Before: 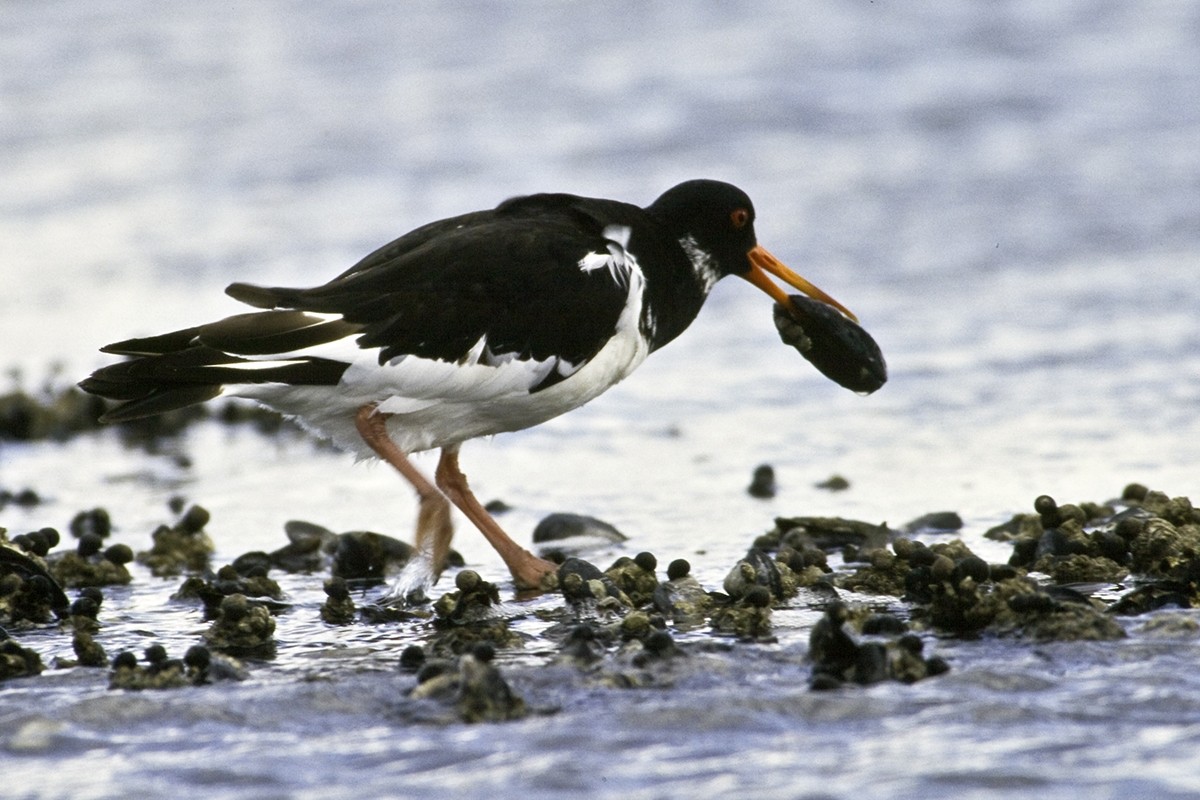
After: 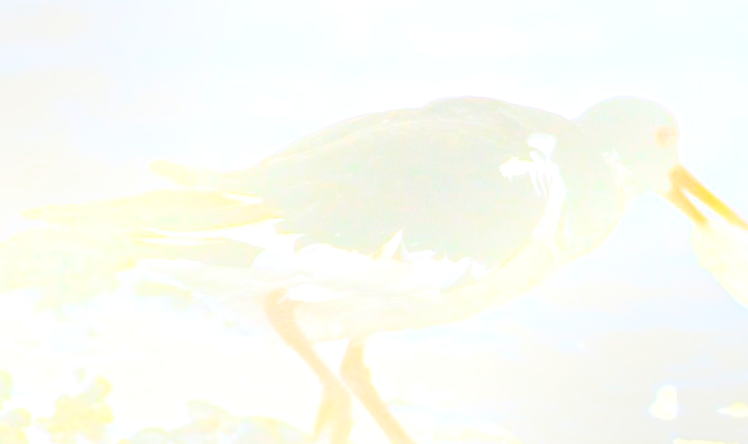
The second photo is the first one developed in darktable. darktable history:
crop and rotate: angle -4.99°, left 2.122%, top 6.945%, right 27.566%, bottom 30.519%
exposure: black level correction 0.001, exposure 1.398 EV, compensate exposure bias true, compensate highlight preservation false
sharpen: on, module defaults
local contrast: highlights 73%, shadows 15%, midtone range 0.197
bloom: size 40%
